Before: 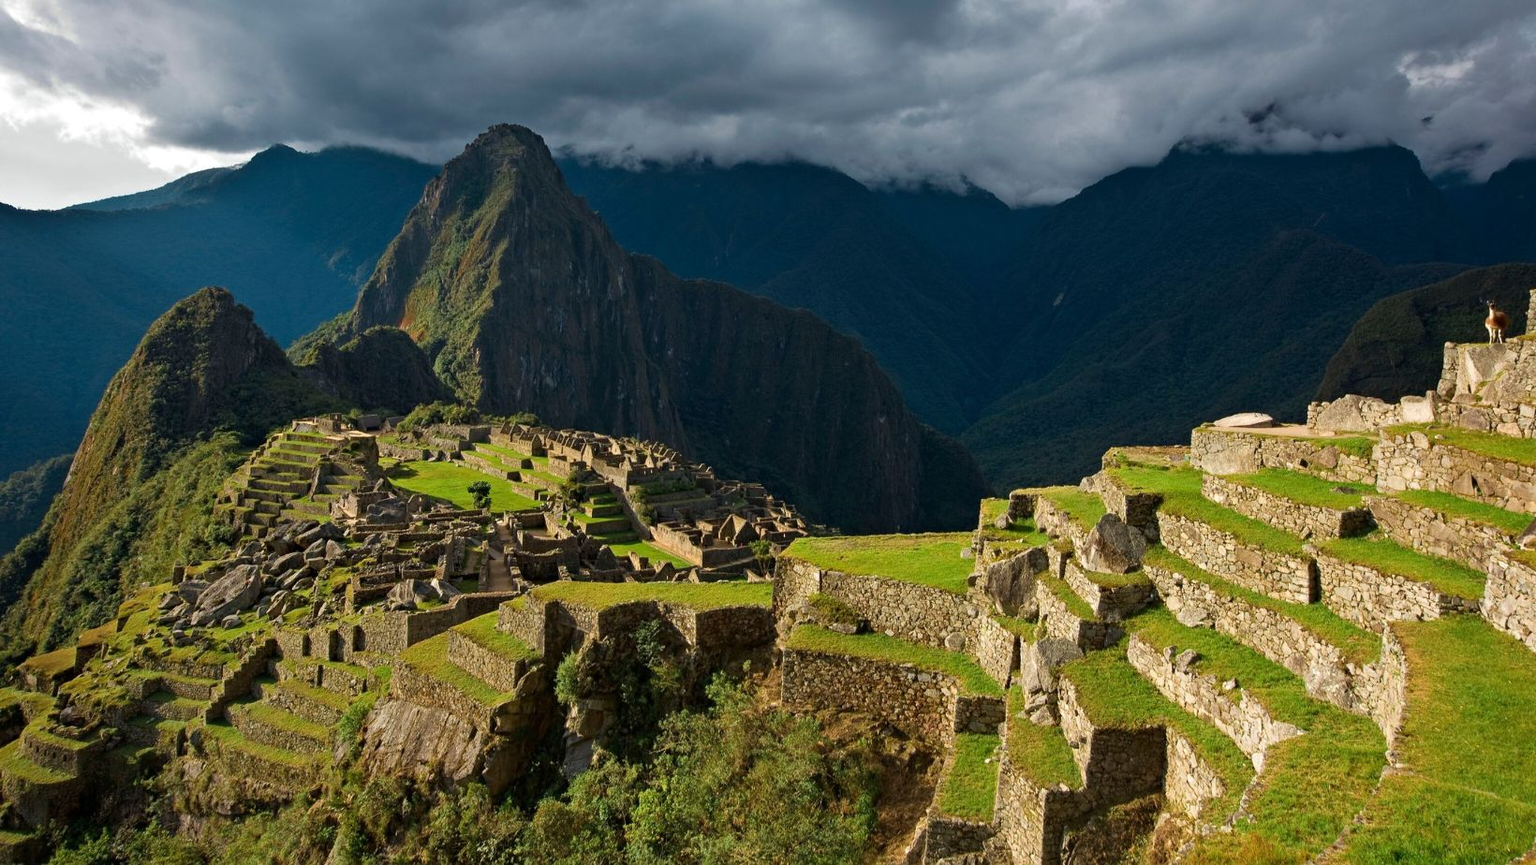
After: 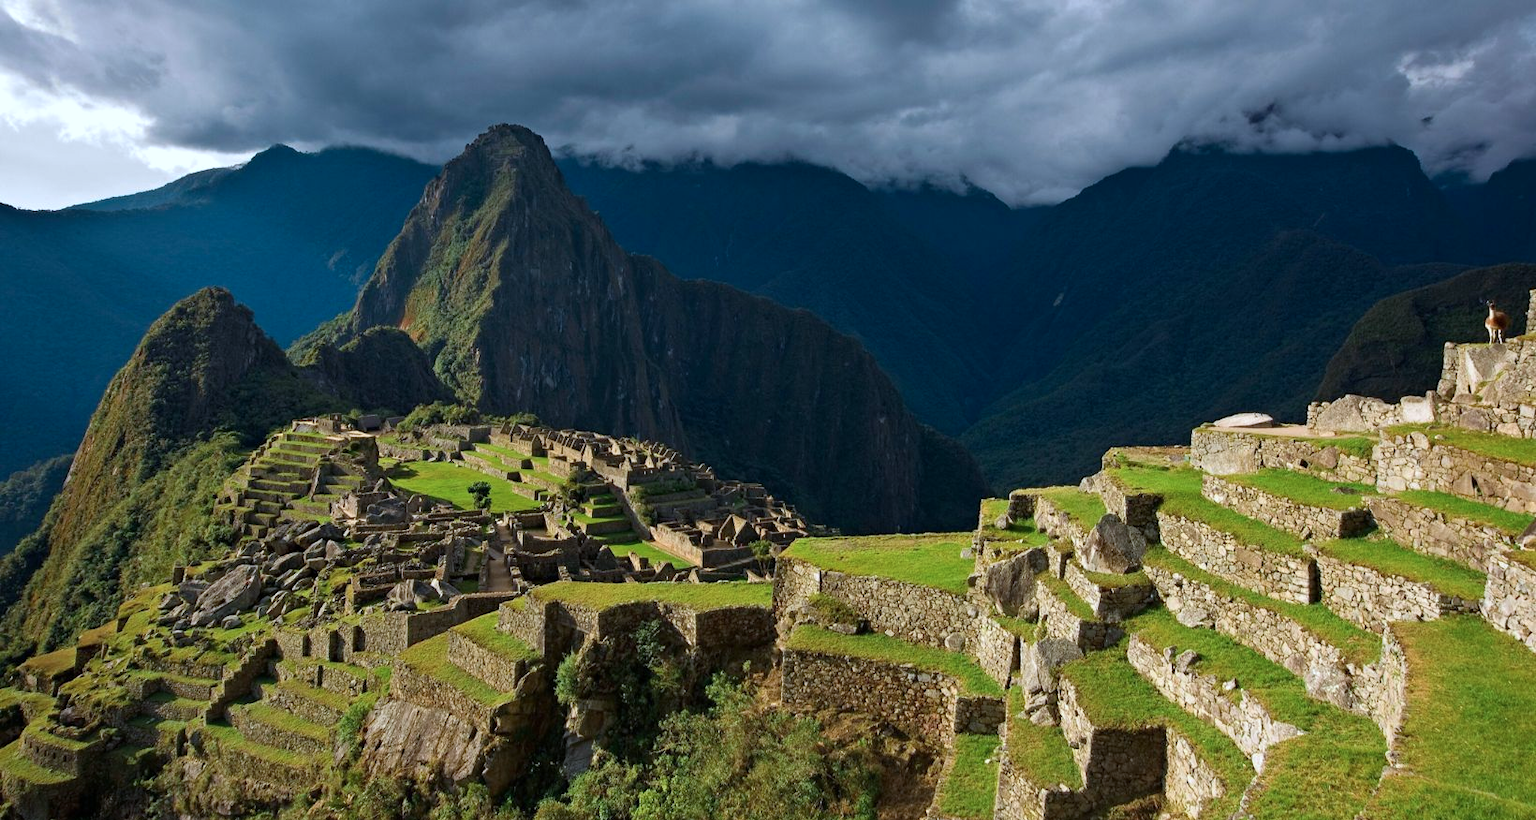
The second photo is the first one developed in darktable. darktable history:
crop and rotate: top 0.007%, bottom 5.165%
color calibration: illuminant as shot in camera, x 0.368, y 0.376, temperature 4324.66 K
